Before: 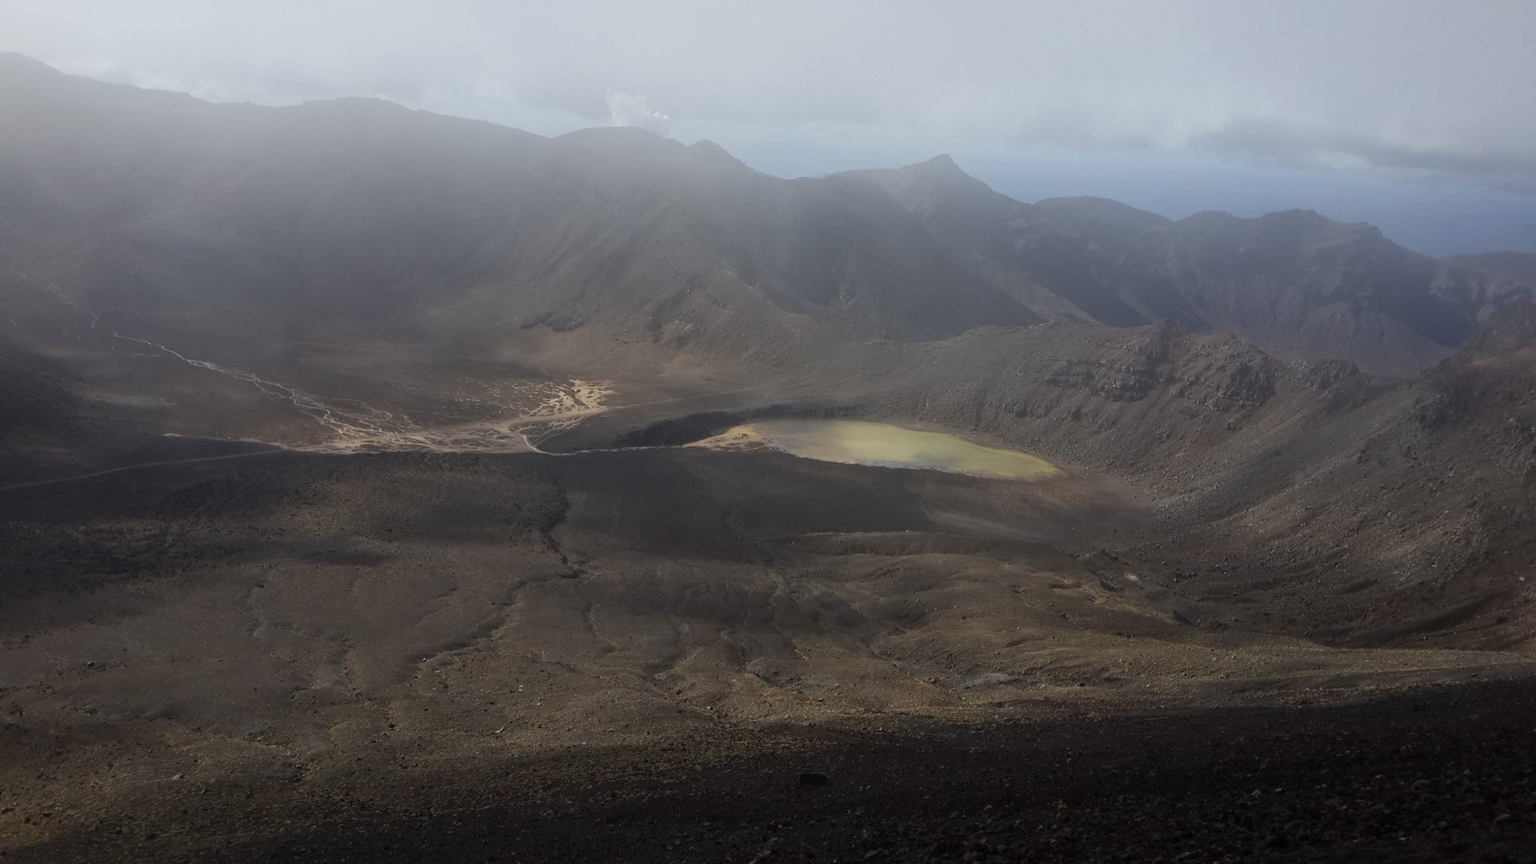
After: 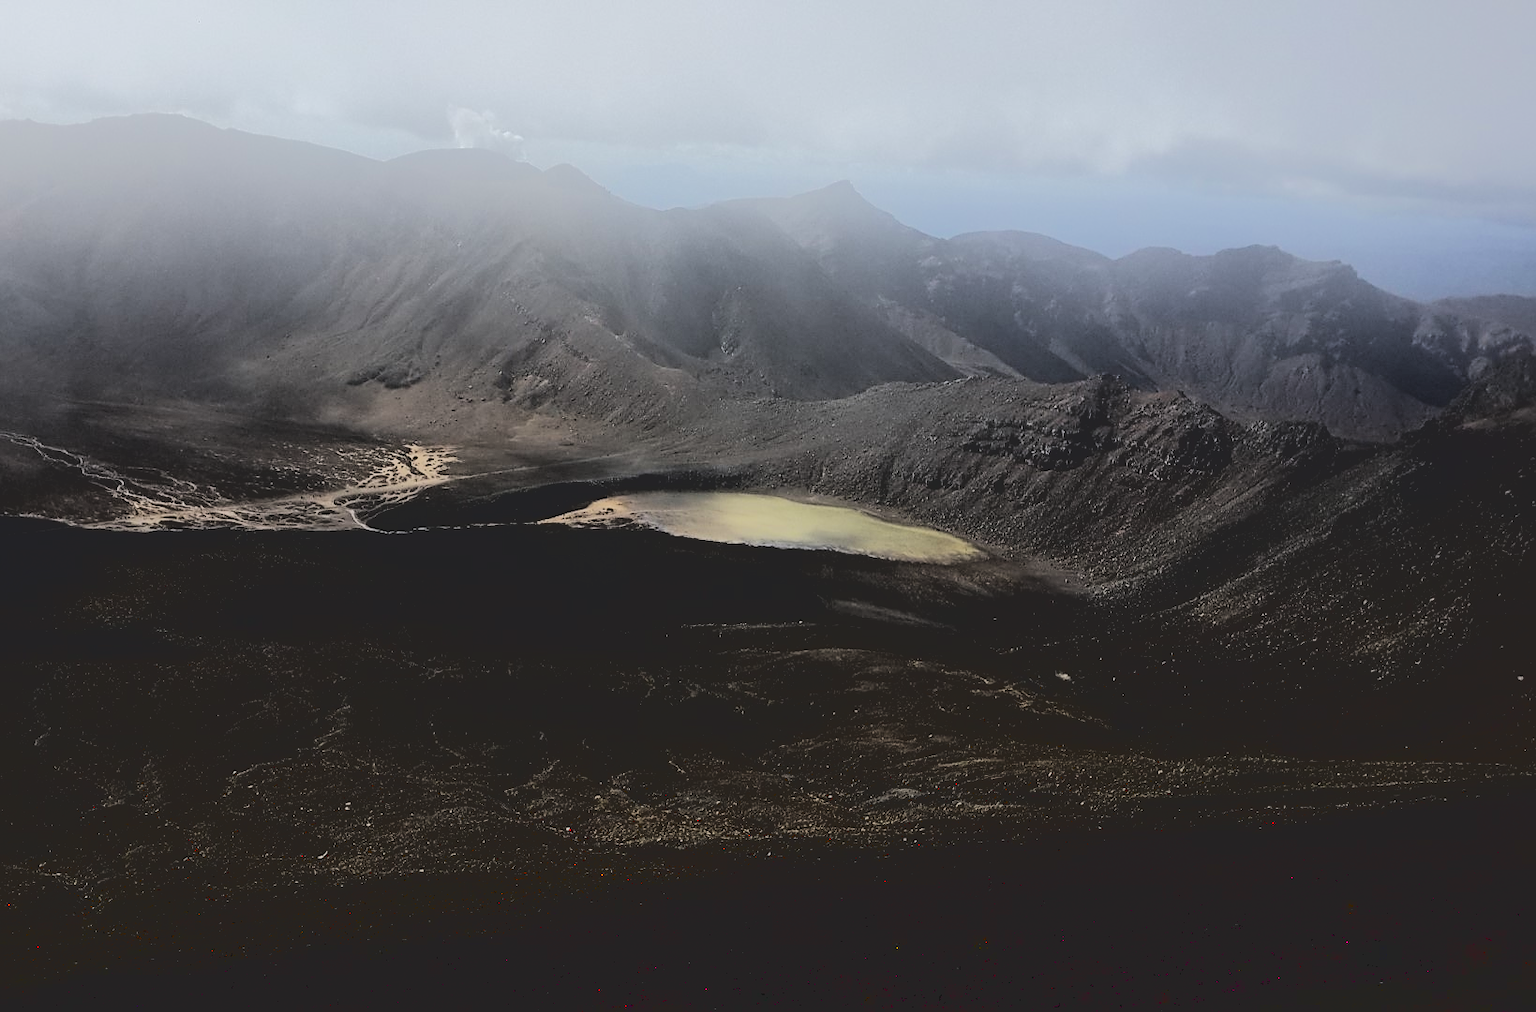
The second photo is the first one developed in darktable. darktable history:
sharpen: on, module defaults
base curve: curves: ch0 [(0.065, 0.026) (0.236, 0.358) (0.53, 0.546) (0.777, 0.841) (0.924, 0.992)], preserve colors average RGB
crop and rotate: left 14.584%
tone curve: curves: ch0 [(0, 0.072) (0.249, 0.176) (0.518, 0.489) (0.832, 0.854) (1, 0.948)], color space Lab, linked channels, preserve colors none
